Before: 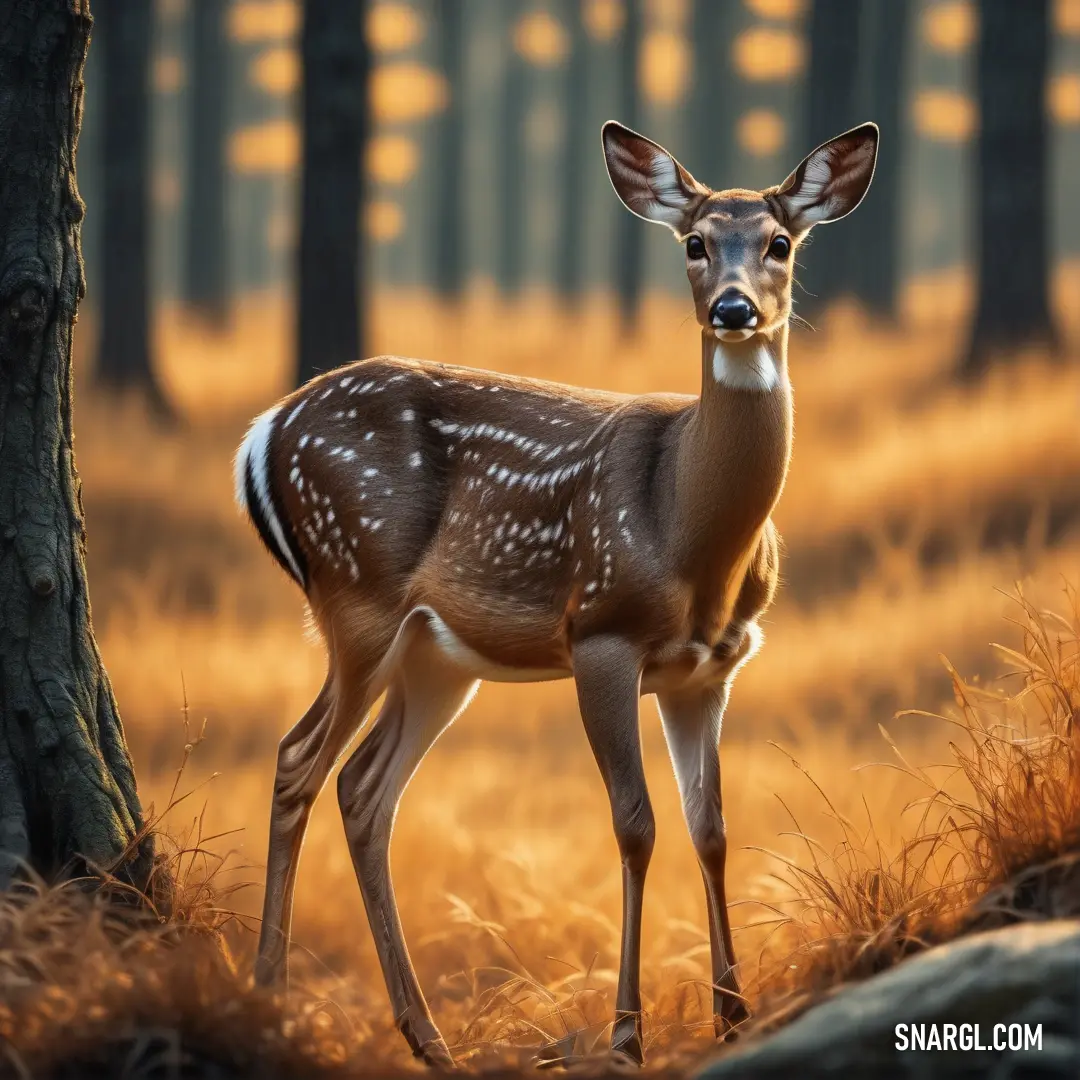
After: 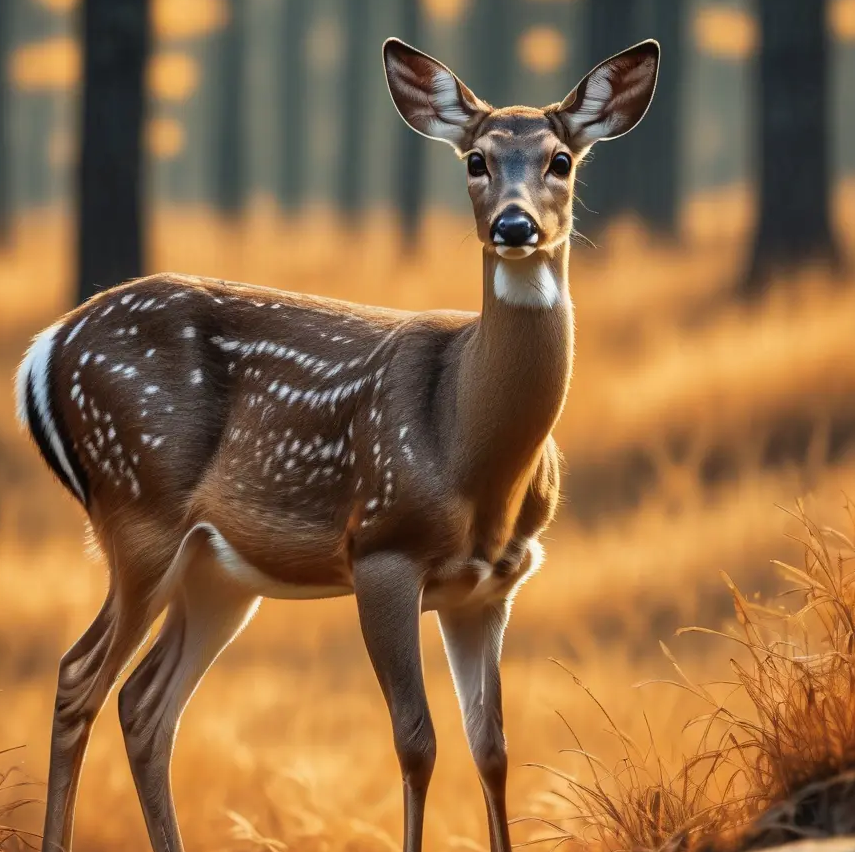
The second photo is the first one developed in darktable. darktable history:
crop and rotate: left 20.351%, top 7.805%, right 0.396%, bottom 13.282%
